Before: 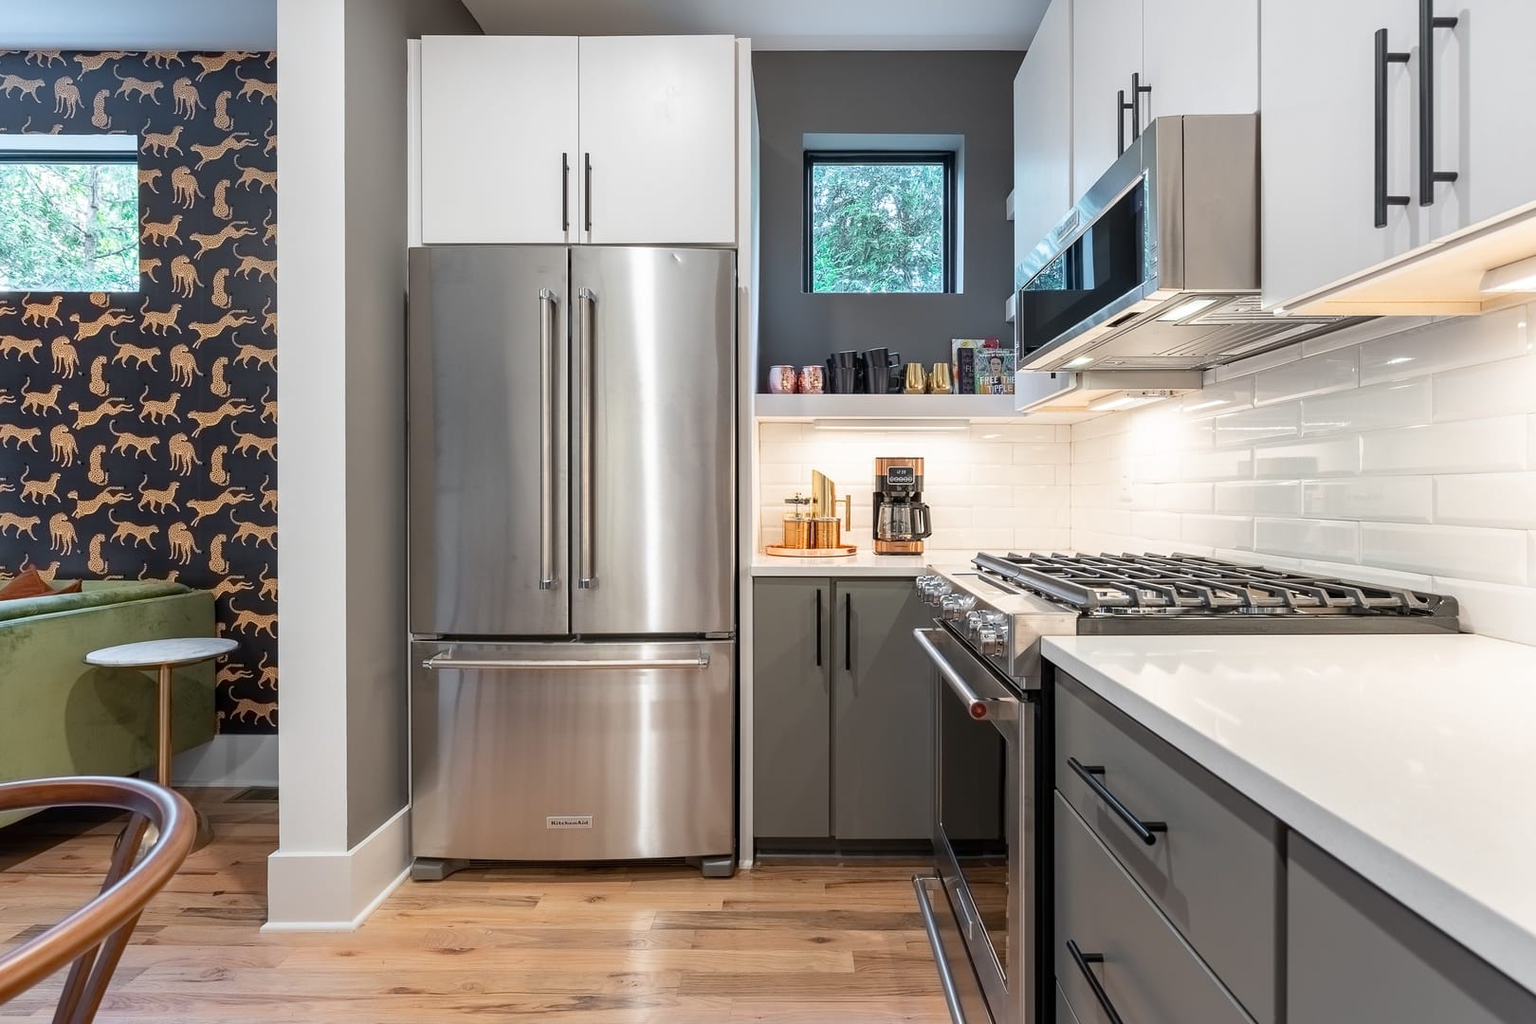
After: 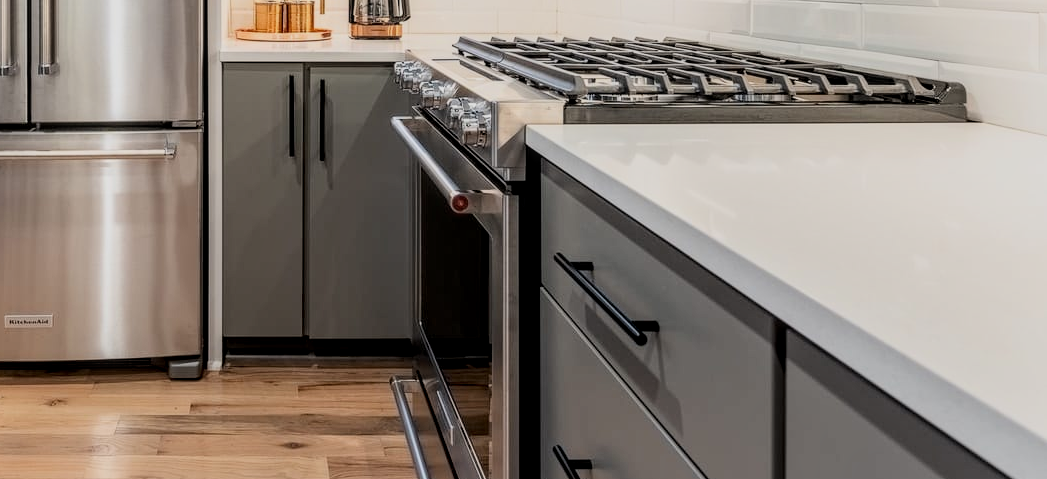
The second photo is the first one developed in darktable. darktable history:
local contrast: on, module defaults
filmic rgb: middle gray luminance 28.75%, black relative exposure -10.31 EV, white relative exposure 5.49 EV, threshold 3.04 EV, target black luminance 0%, hardness 3.96, latitude 2.84%, contrast 1.119, highlights saturation mix 5.22%, shadows ↔ highlights balance 15.52%, color science v6 (2022), enable highlight reconstruction true
crop and rotate: left 35.326%, top 50.6%, bottom 4.993%
